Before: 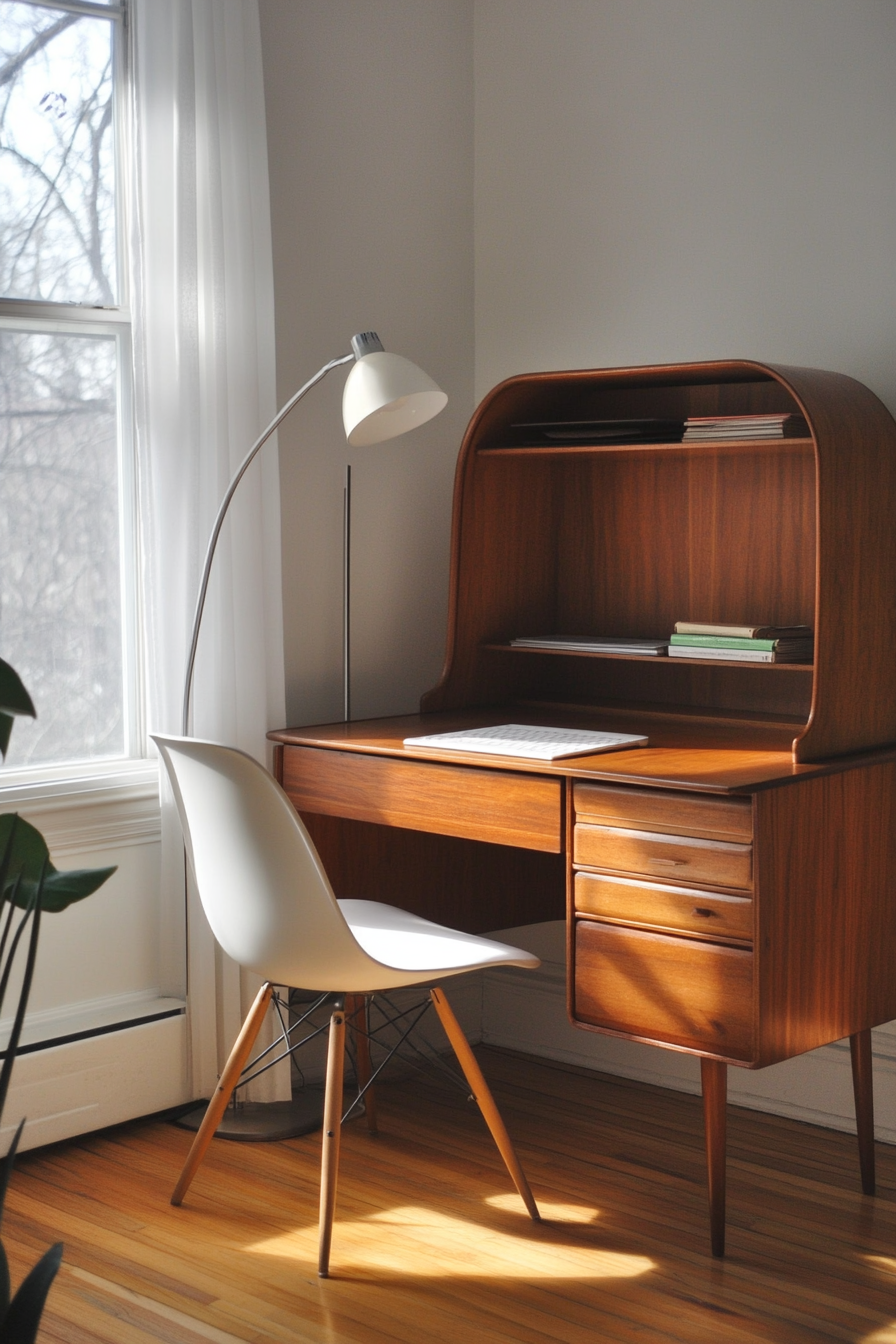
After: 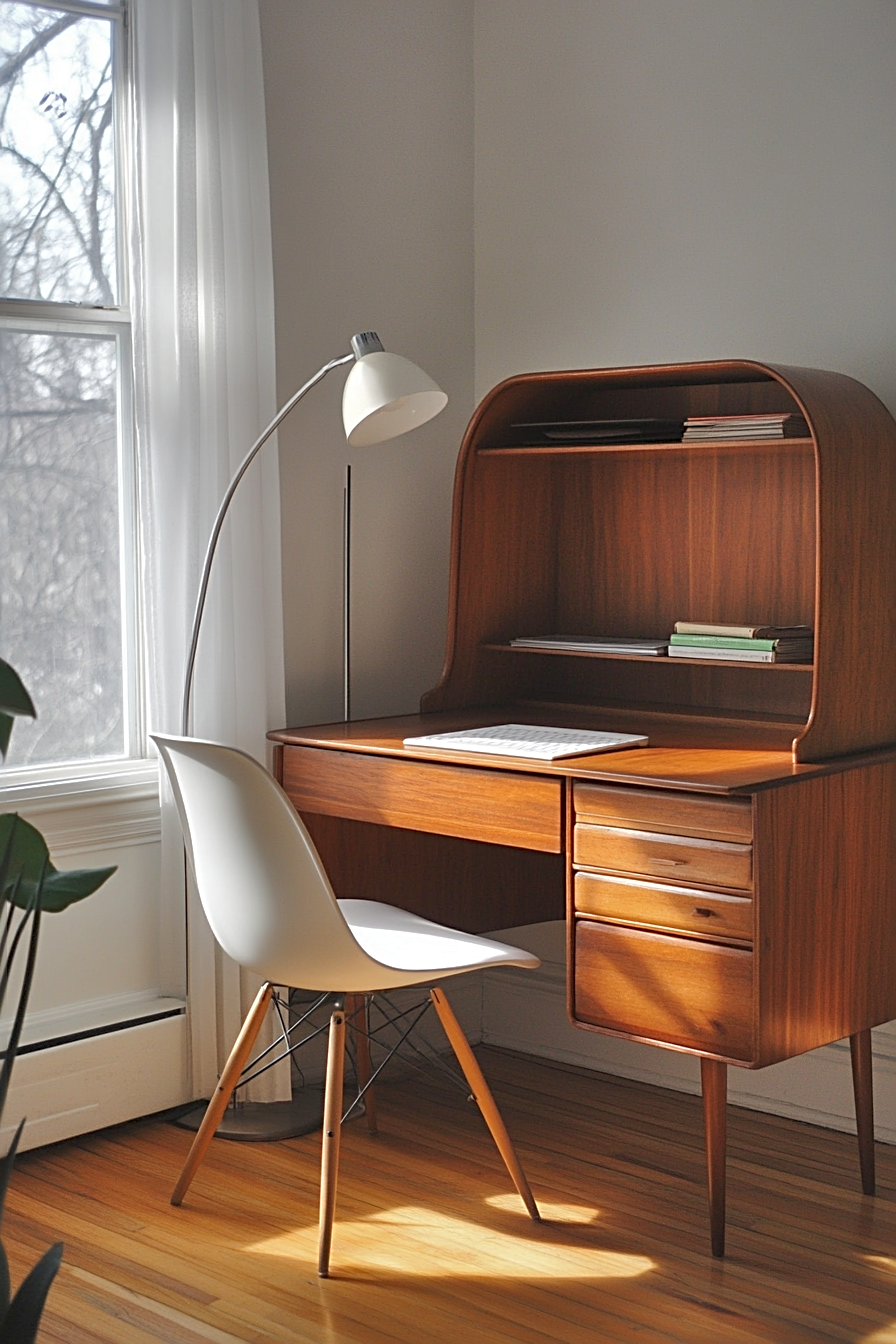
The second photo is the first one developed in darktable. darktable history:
shadows and highlights: highlights color adjustment 0.472%
sharpen: radius 2.711, amount 0.669
